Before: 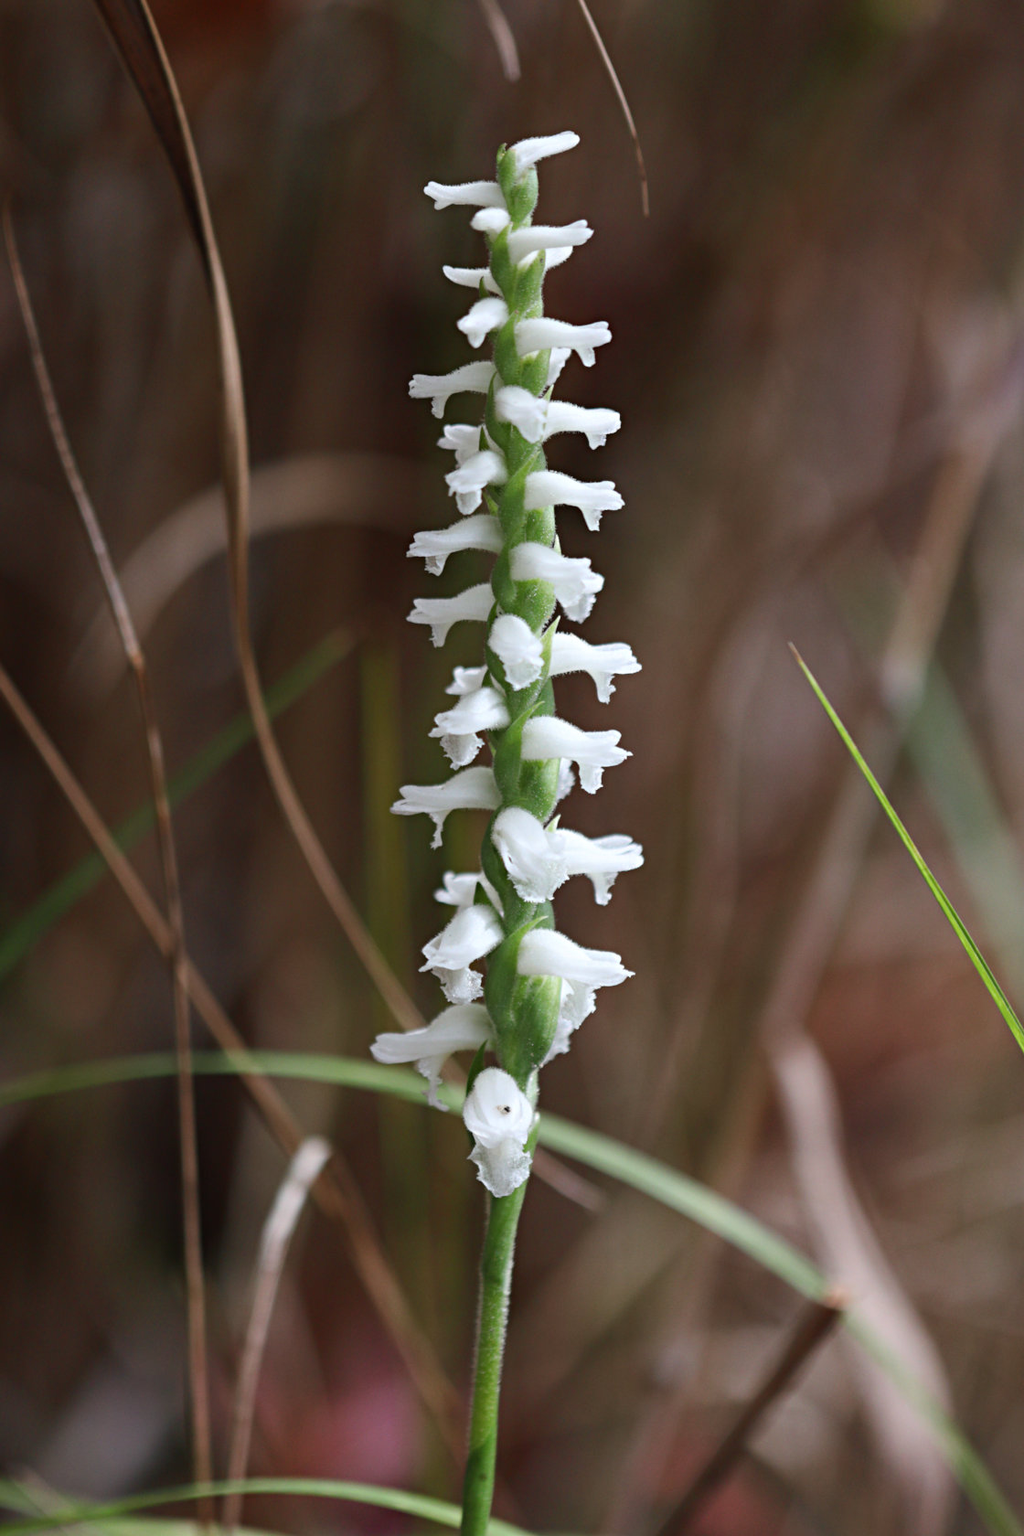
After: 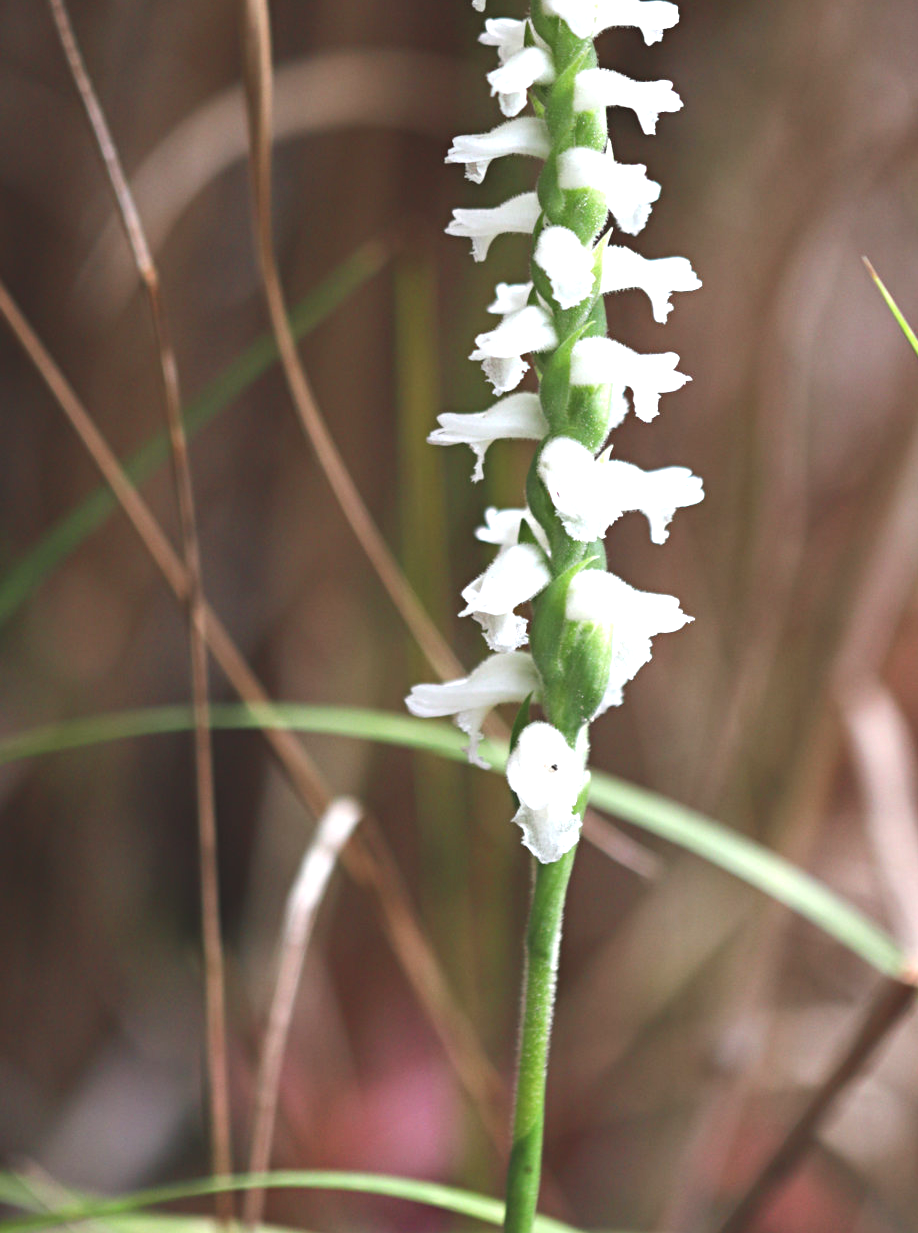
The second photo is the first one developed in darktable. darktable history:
crop: top 26.57%, right 17.959%
exposure: black level correction -0.006, exposure 1 EV, compensate highlight preservation false
